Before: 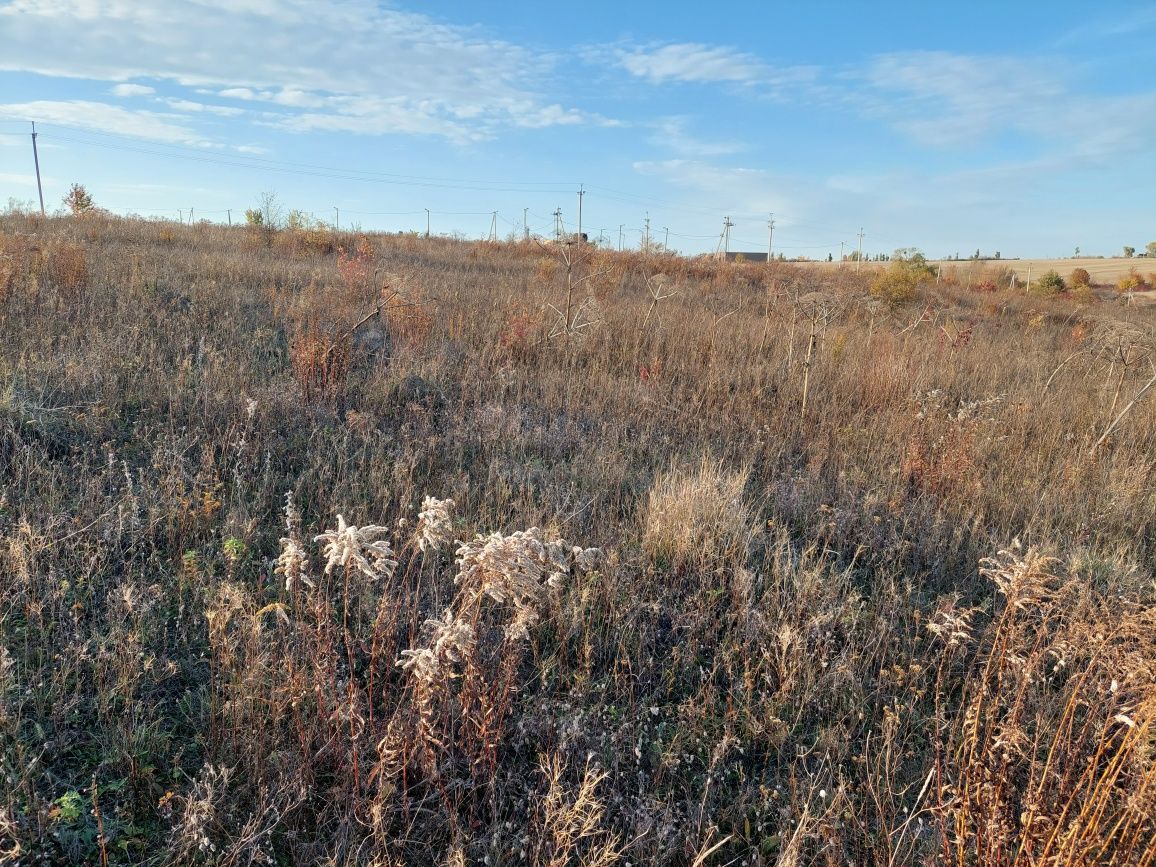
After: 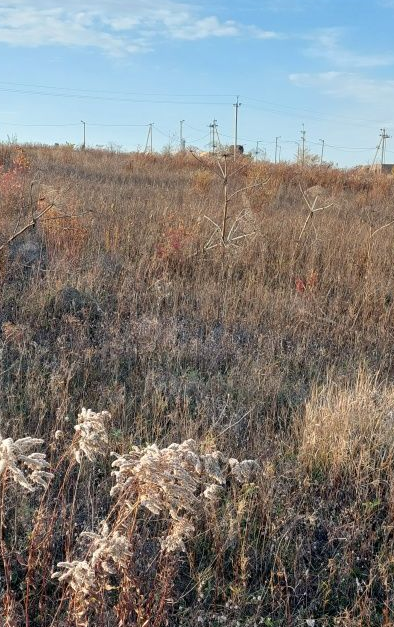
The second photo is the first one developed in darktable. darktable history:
crop and rotate: left 29.812%, top 10.171%, right 36.093%, bottom 17.473%
